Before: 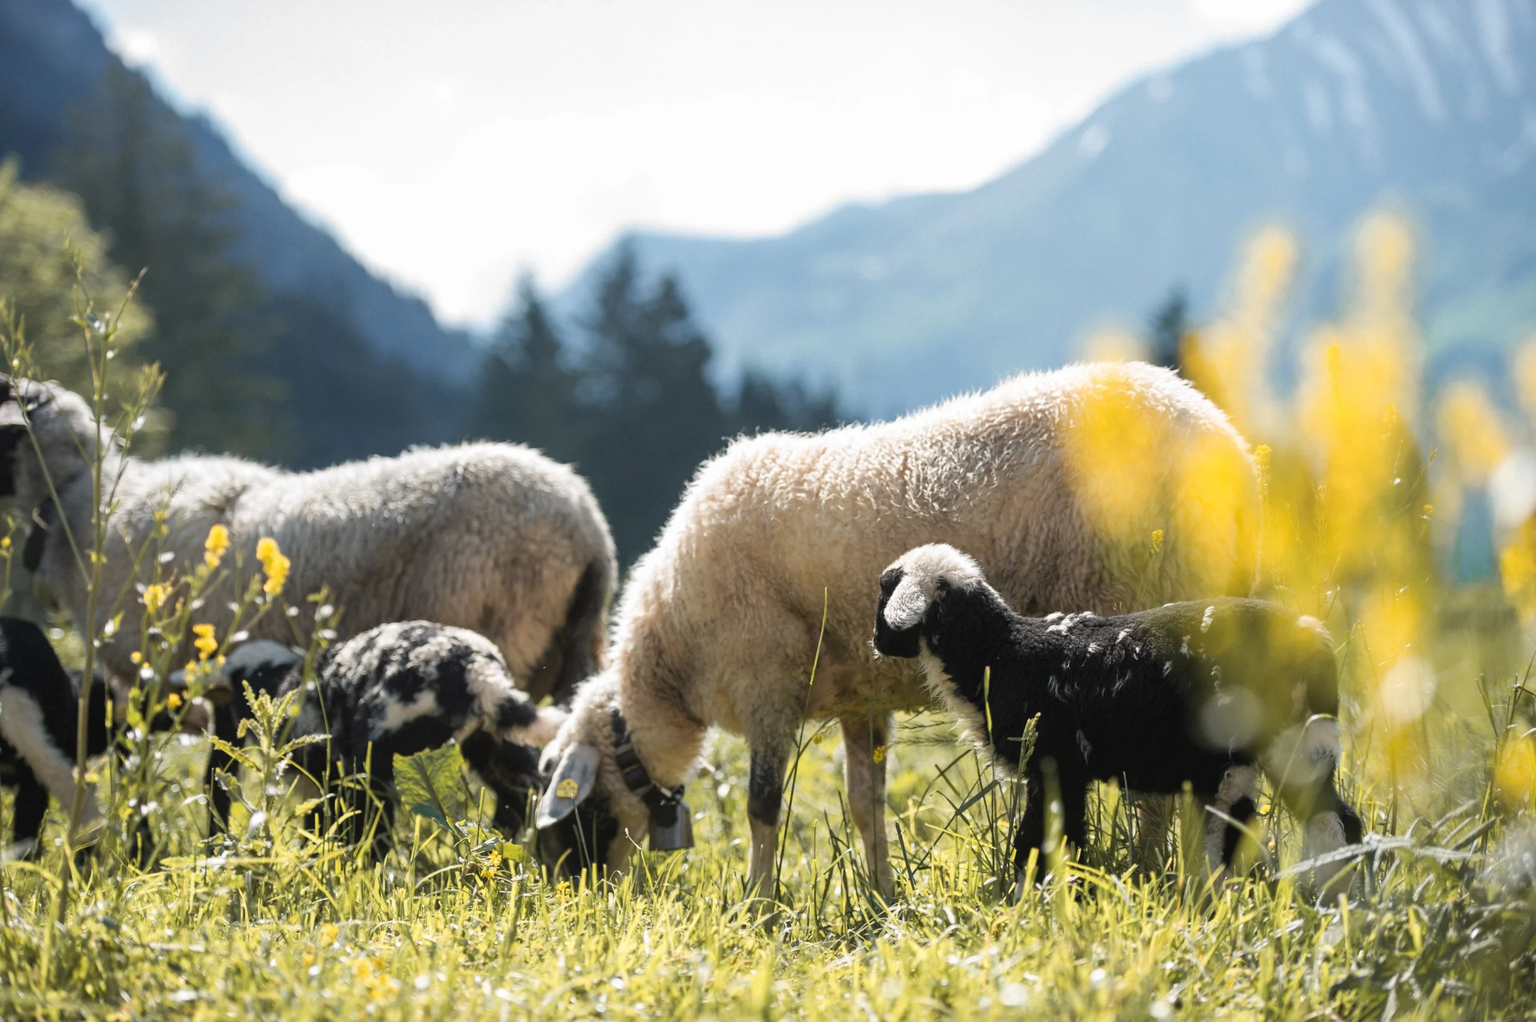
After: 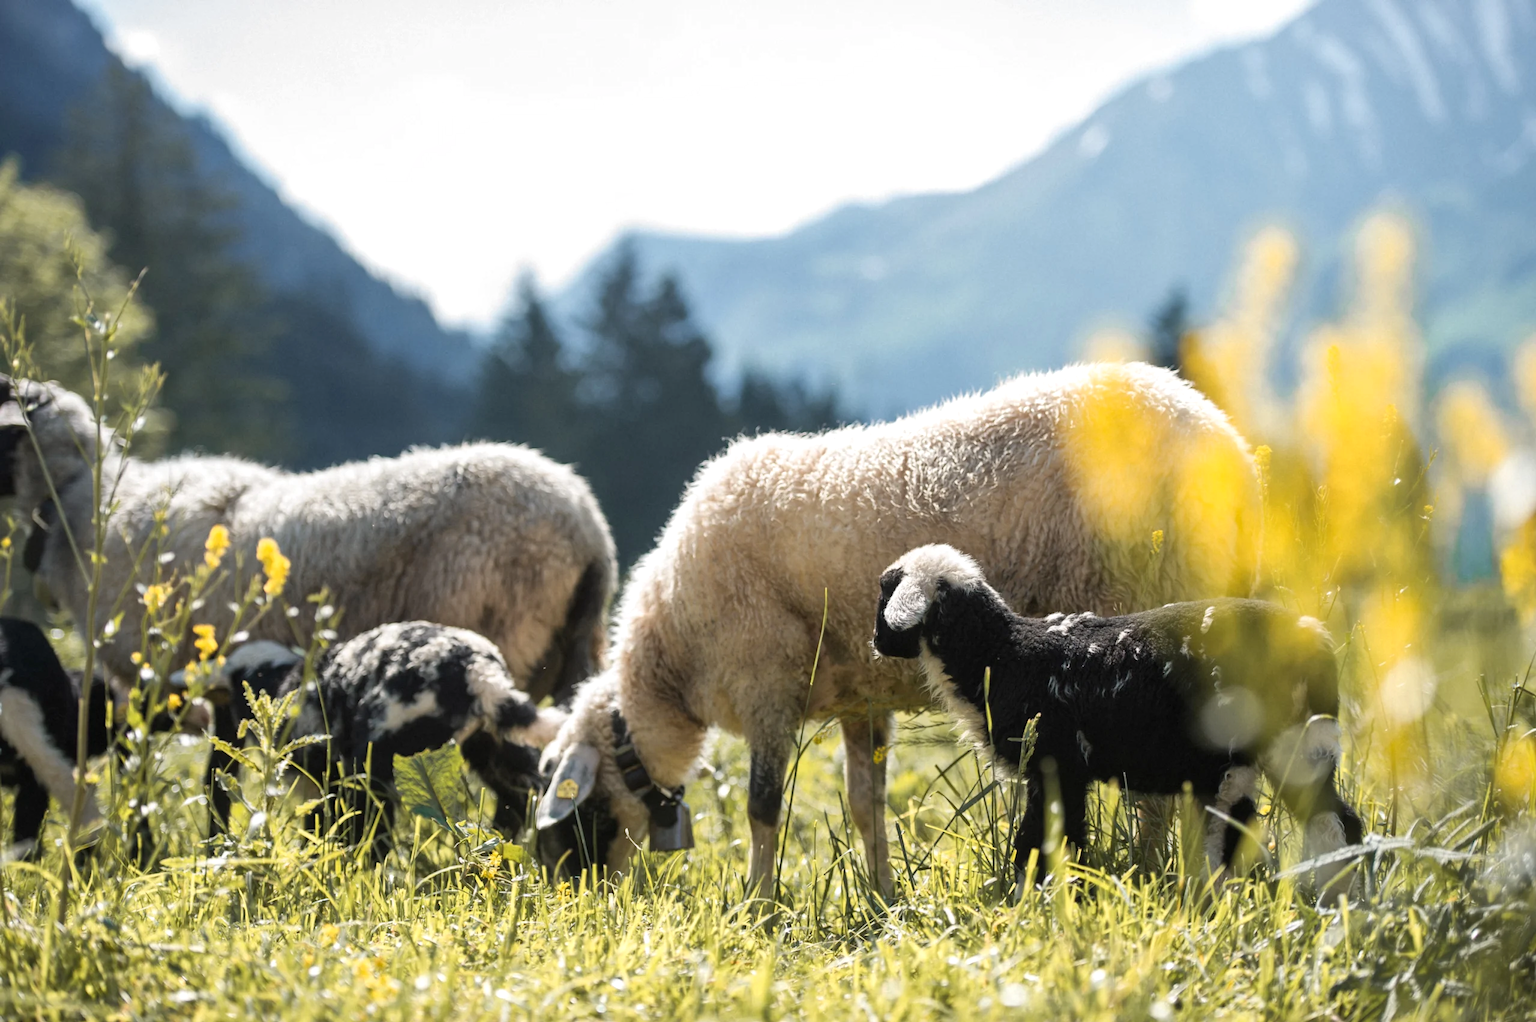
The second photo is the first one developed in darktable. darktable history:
levels: levels [0, 0.492, 0.984]
local contrast: mode bilateral grid, contrast 19, coarseness 50, detail 119%, midtone range 0.2
